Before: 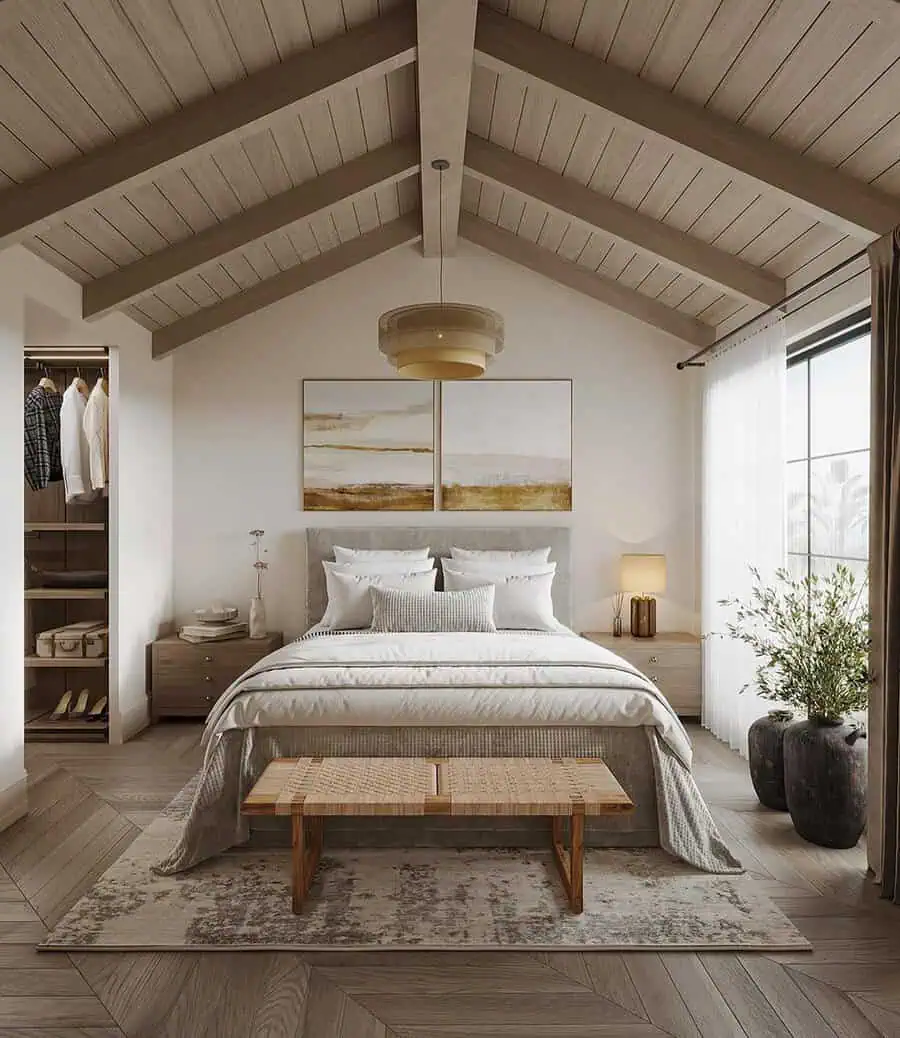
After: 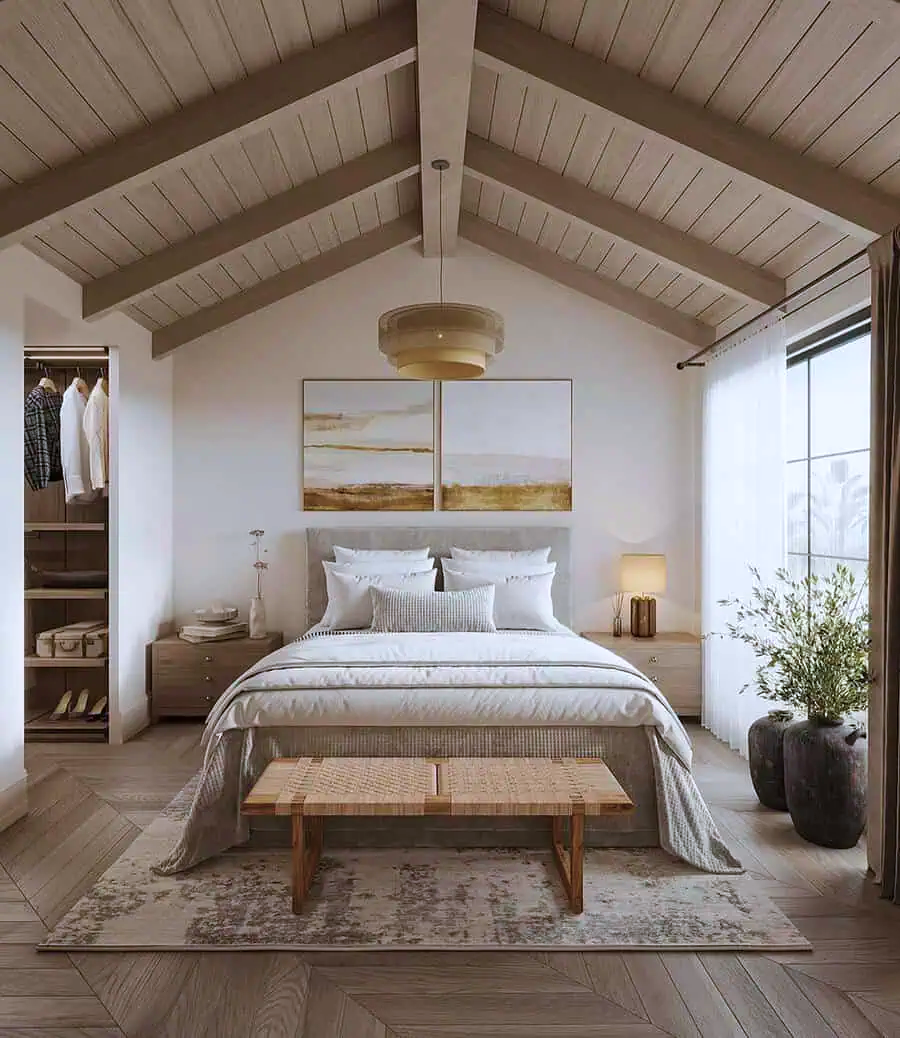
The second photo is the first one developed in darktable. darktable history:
velvia: on, module defaults
color correction: highlights a* -0.765, highlights b* -9.01
